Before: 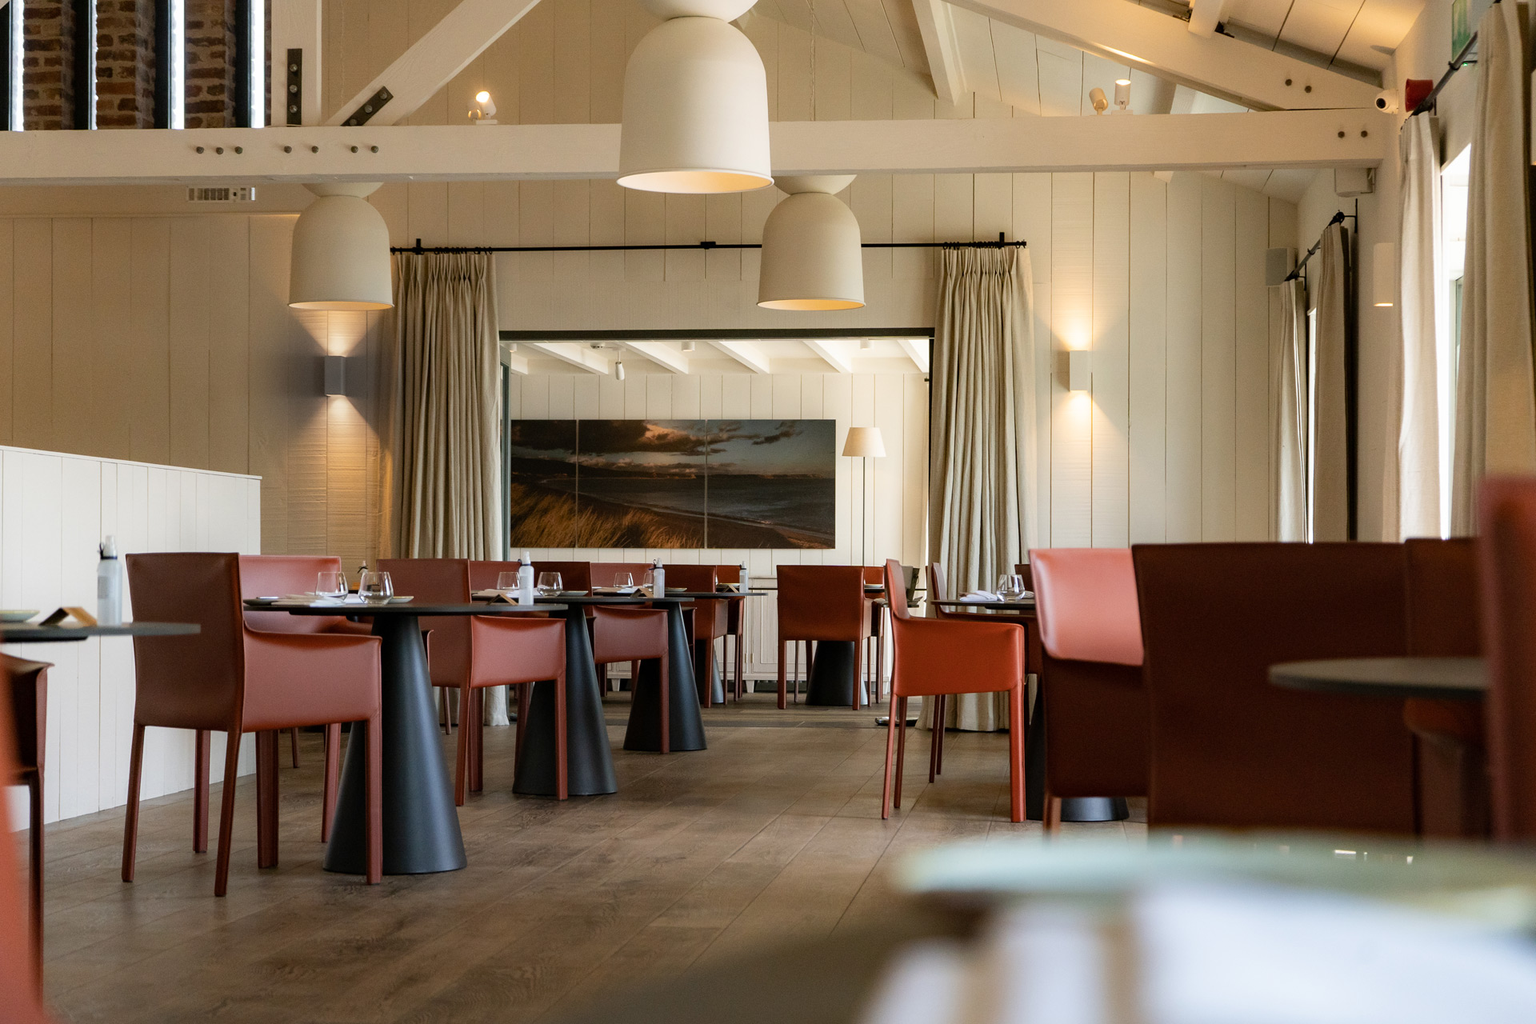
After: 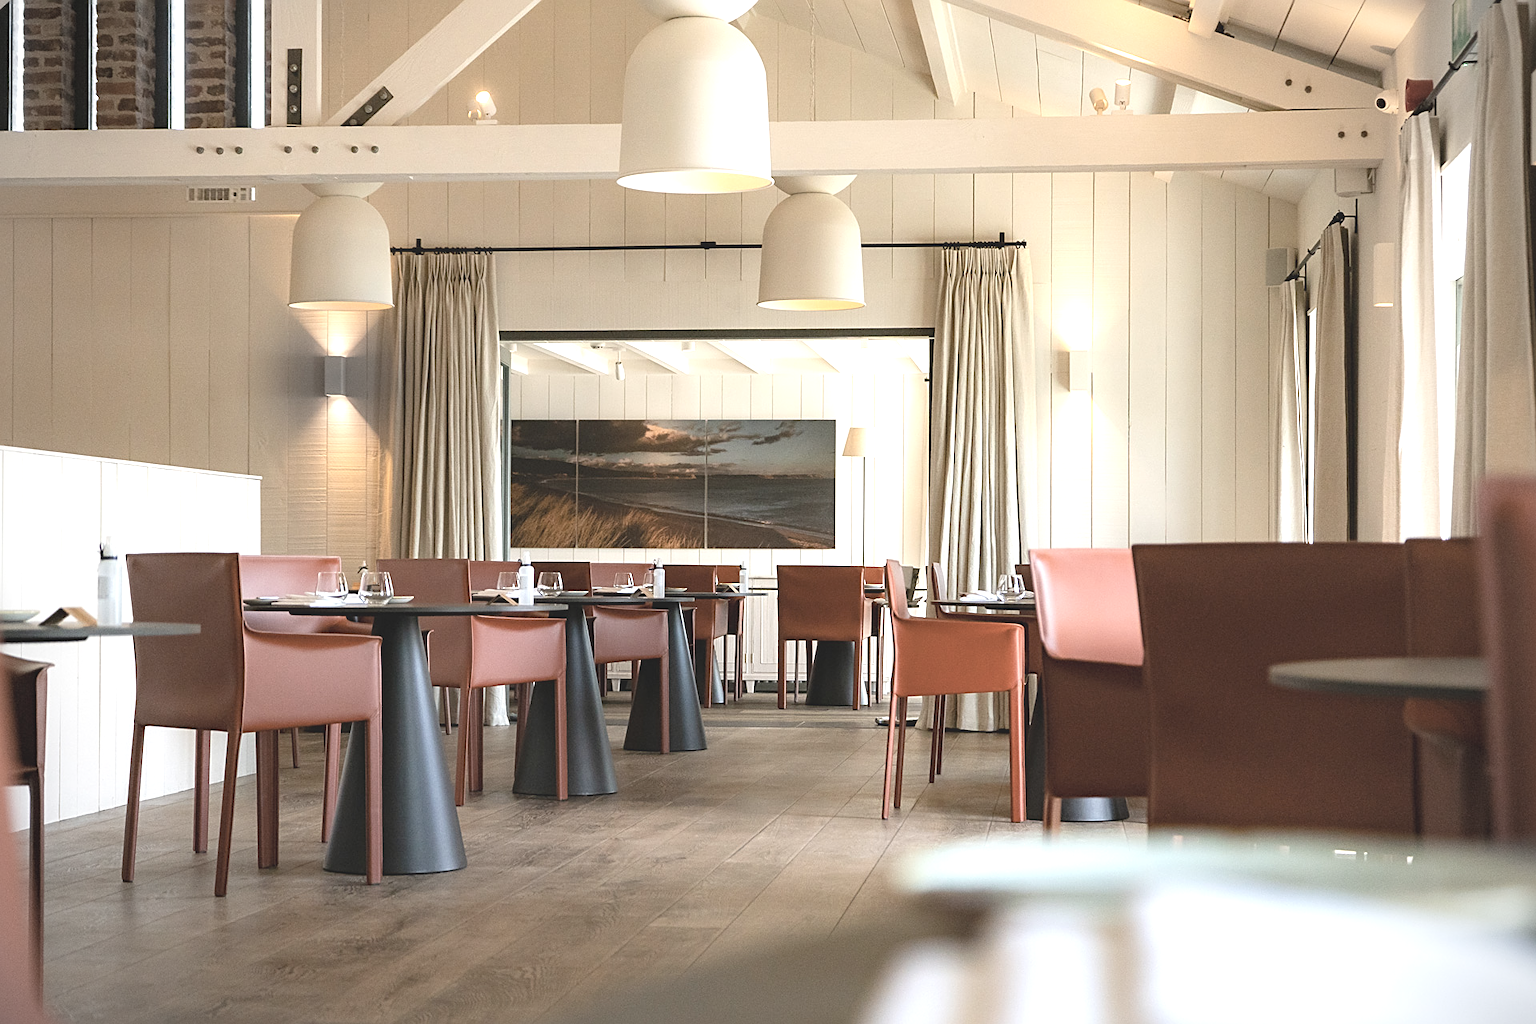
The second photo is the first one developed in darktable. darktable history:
exposure: black level correction 0, exposure 1.464 EV, compensate exposure bias true, compensate highlight preservation false
contrast brightness saturation: contrast -0.26, saturation -0.45
sharpen: amount 0.539
vignetting: on, module defaults
tone equalizer: on, module defaults
